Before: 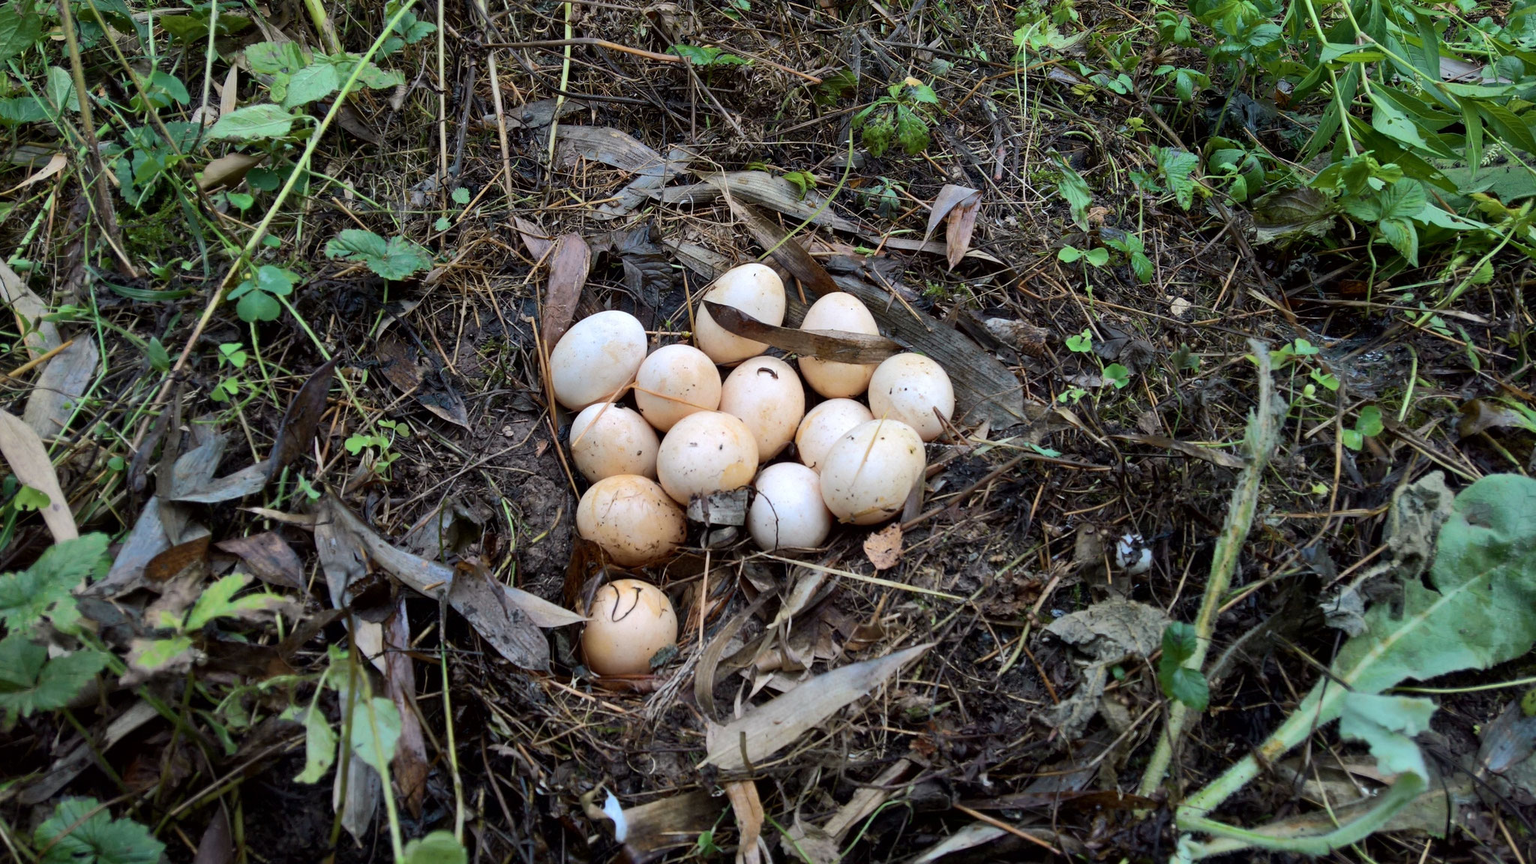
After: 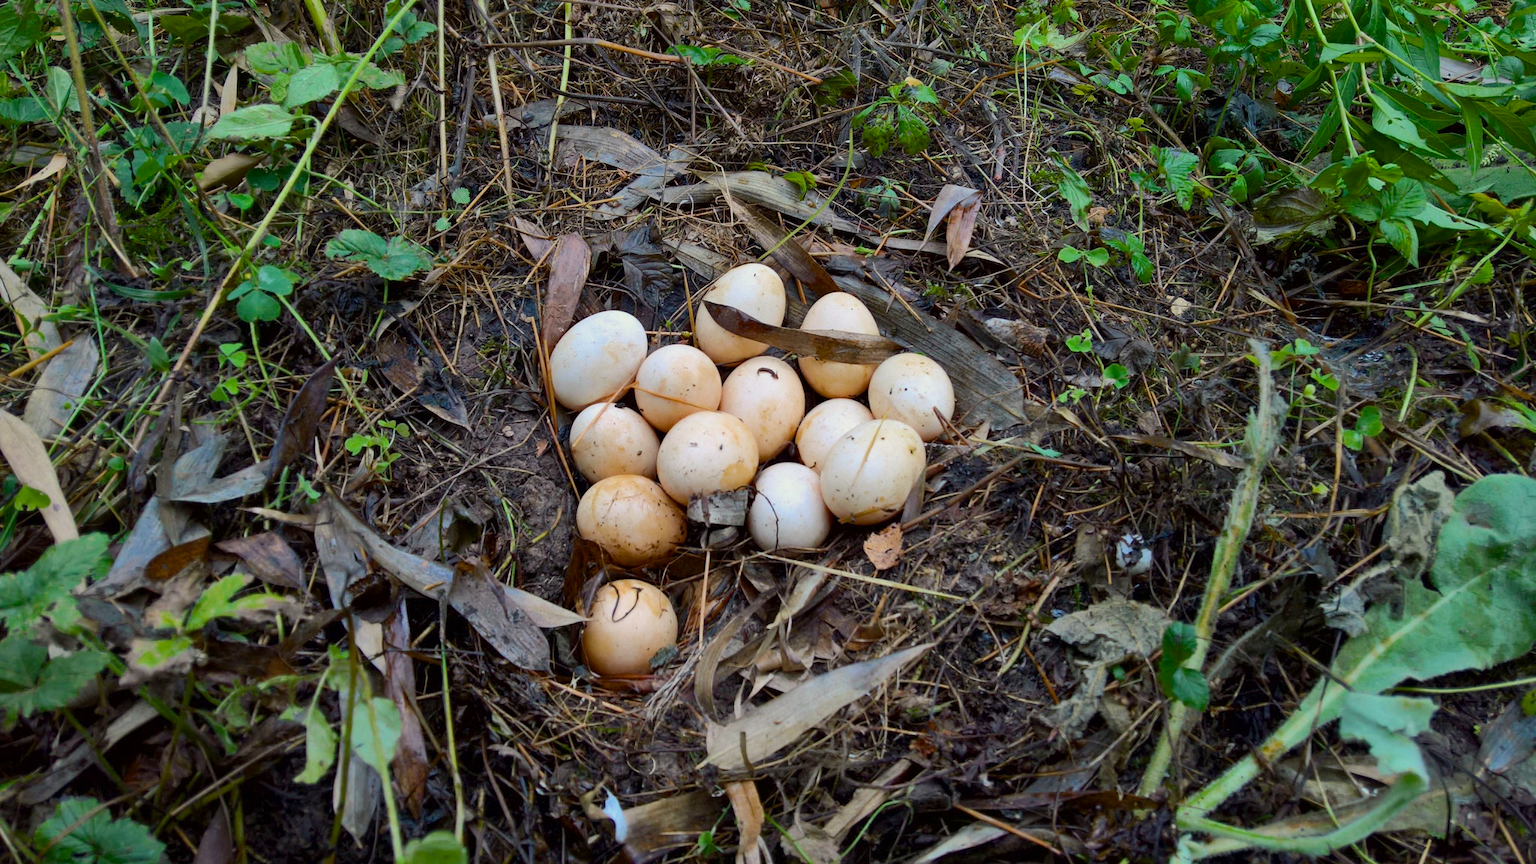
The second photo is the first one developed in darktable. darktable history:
color balance rgb: highlights gain › luminance 6.216%, highlights gain › chroma 1.258%, highlights gain › hue 89.46°, perceptual saturation grading › global saturation 25.249%, global vibrance -8.627%, contrast -12.365%, saturation formula JzAzBz (2021)
